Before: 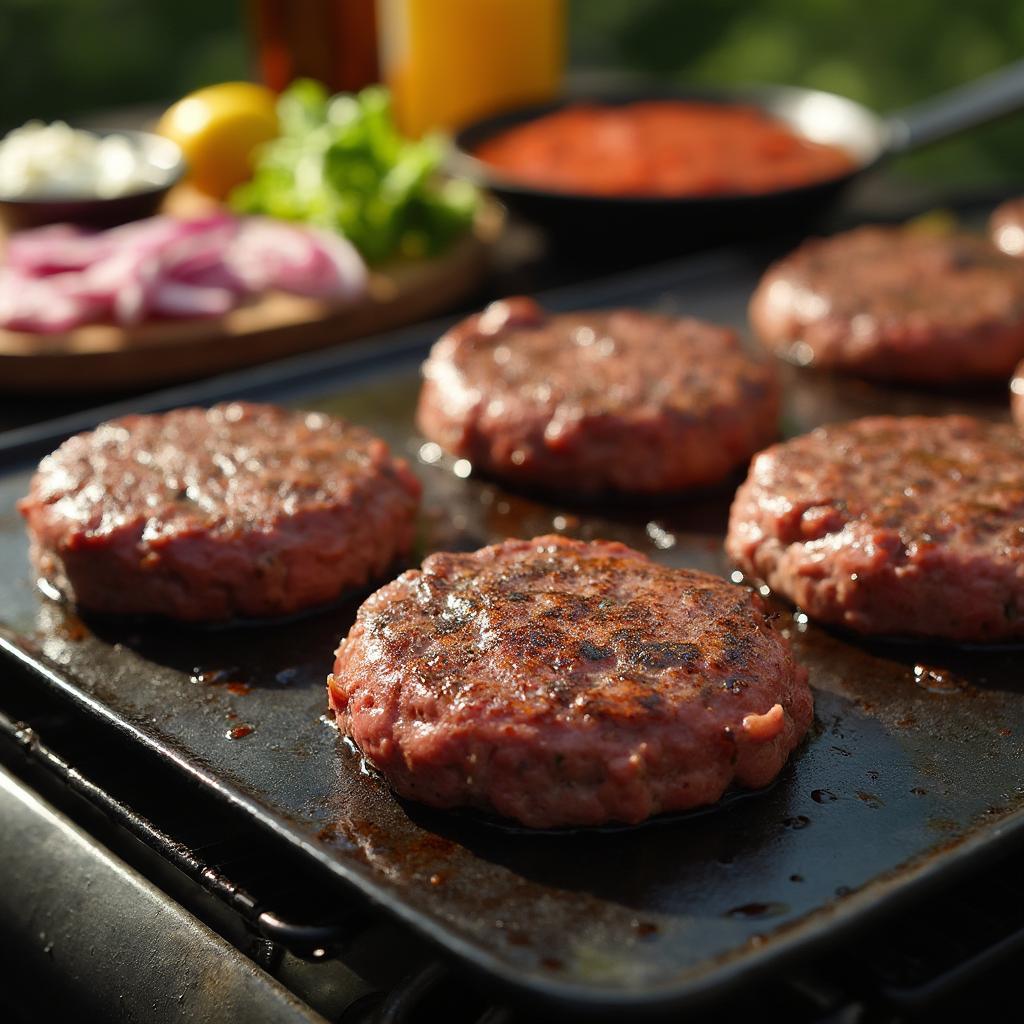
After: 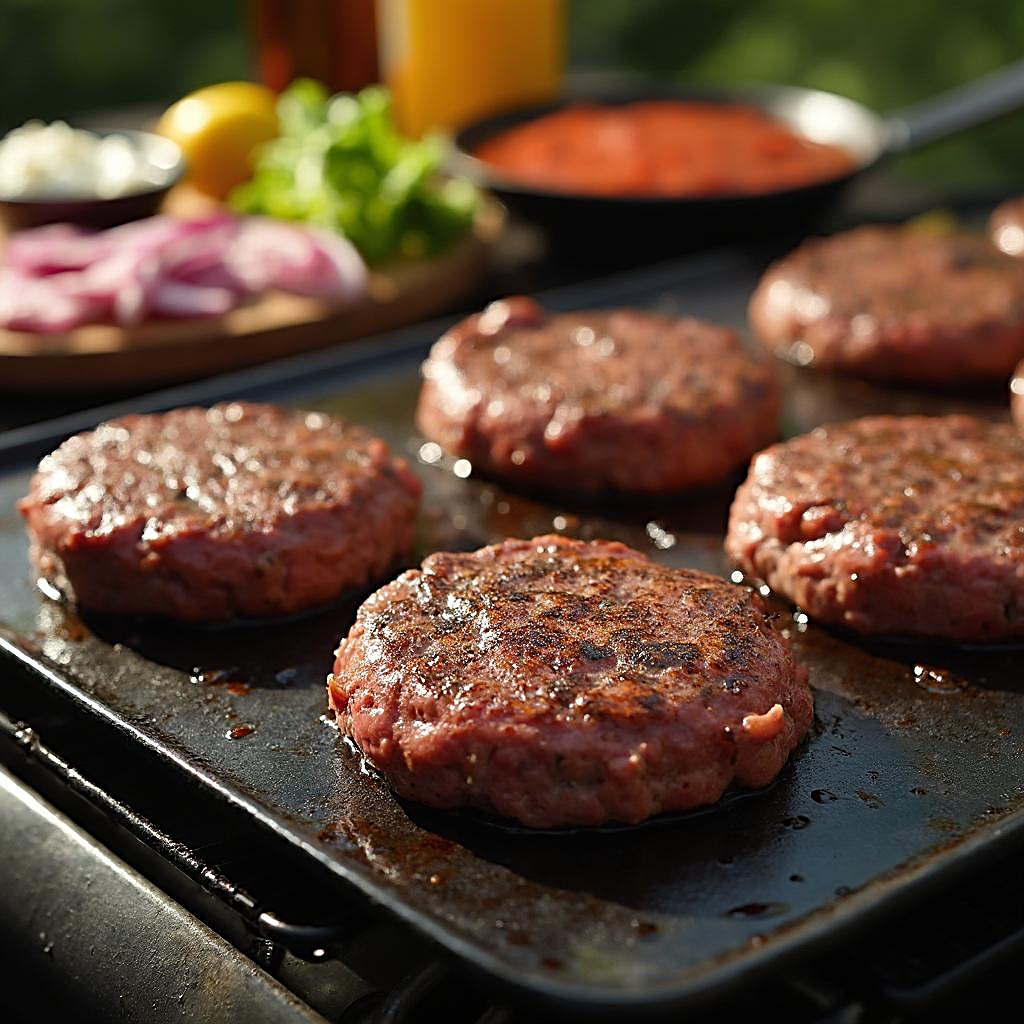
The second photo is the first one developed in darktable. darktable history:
color balance rgb: saturation formula JzAzBz (2021)
sharpen: radius 2.817, amount 0.715
